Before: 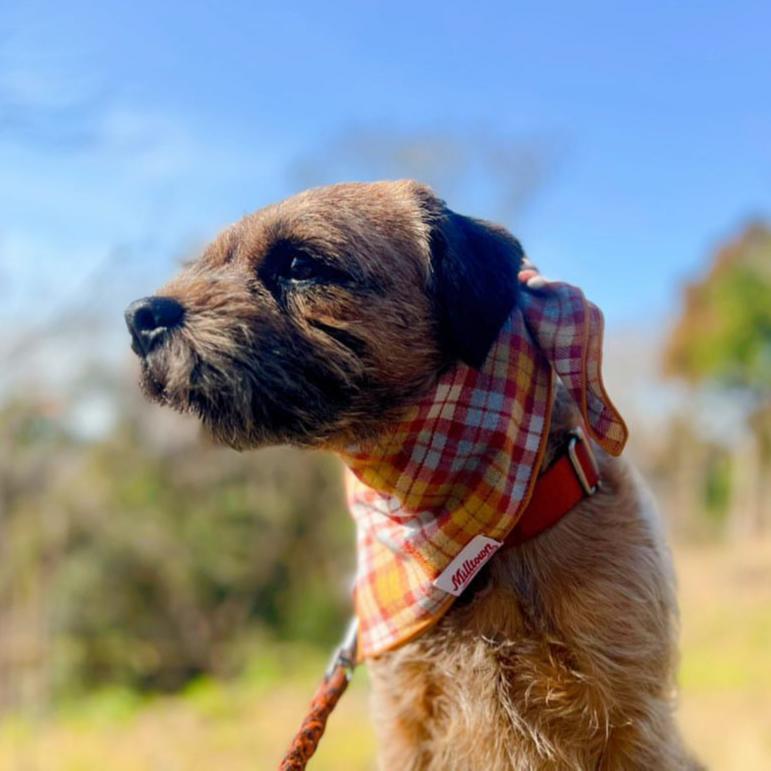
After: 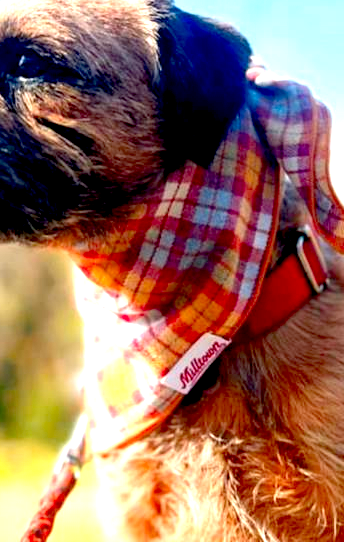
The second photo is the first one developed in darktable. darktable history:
color zones: curves: ch1 [(0.235, 0.558) (0.75, 0.5)]; ch2 [(0.25, 0.462) (0.749, 0.457)]
exposure: black level correction 0.009, exposure 1.436 EV, compensate highlight preservation false
crop: left 35.343%, top 26.298%, right 20.002%, bottom 3.371%
